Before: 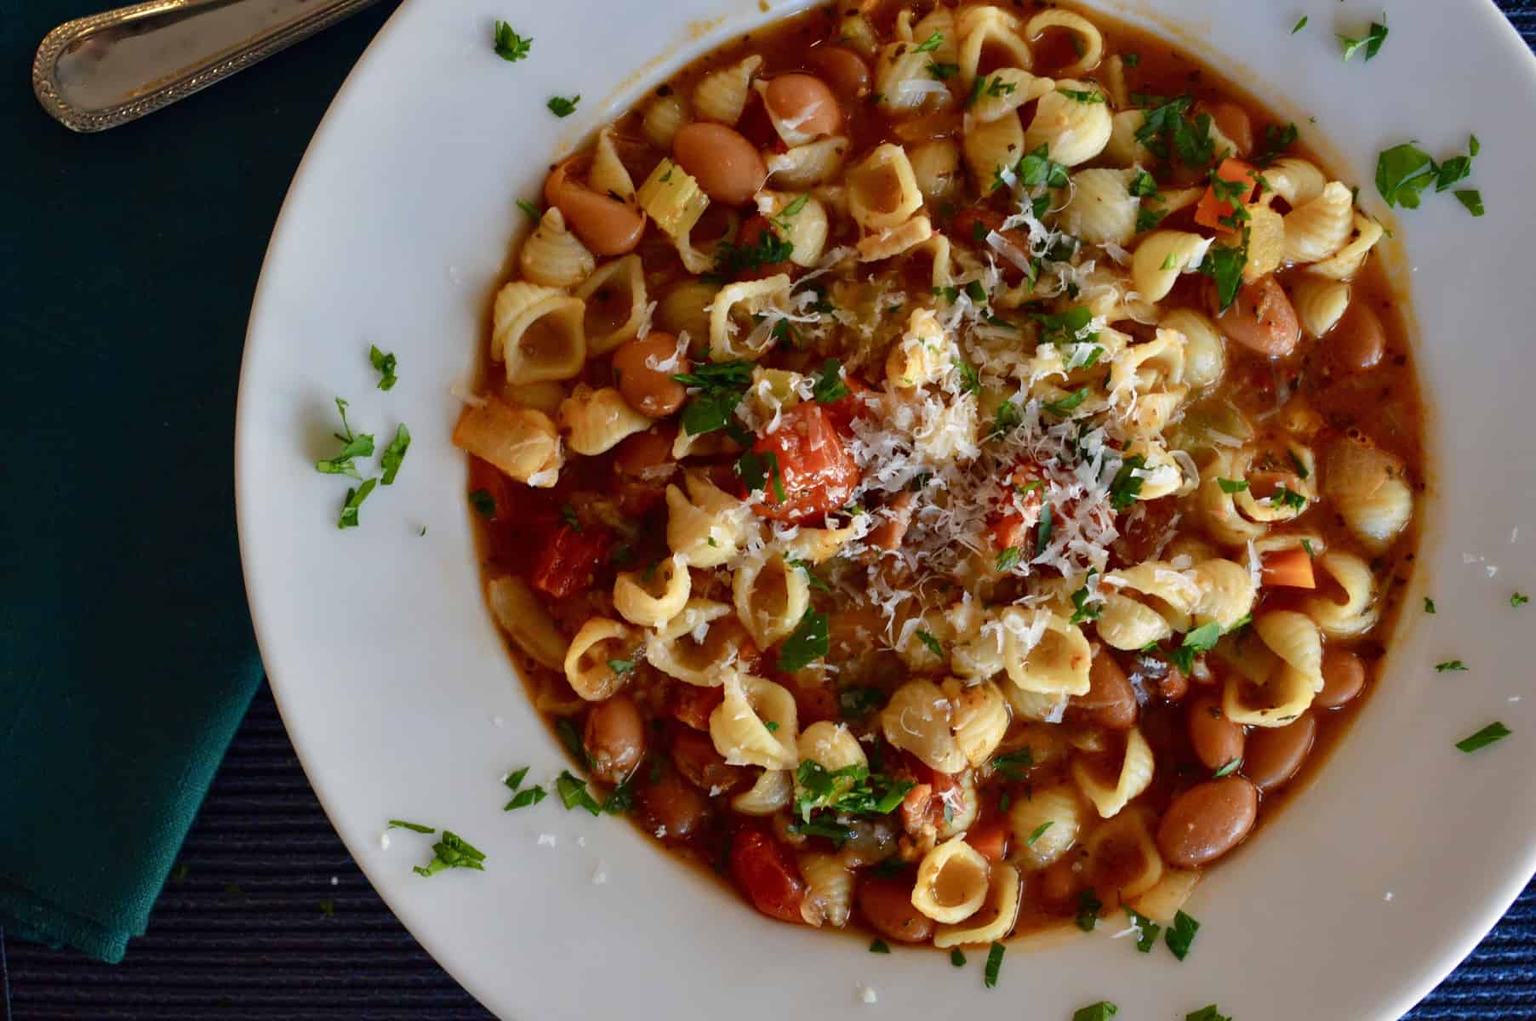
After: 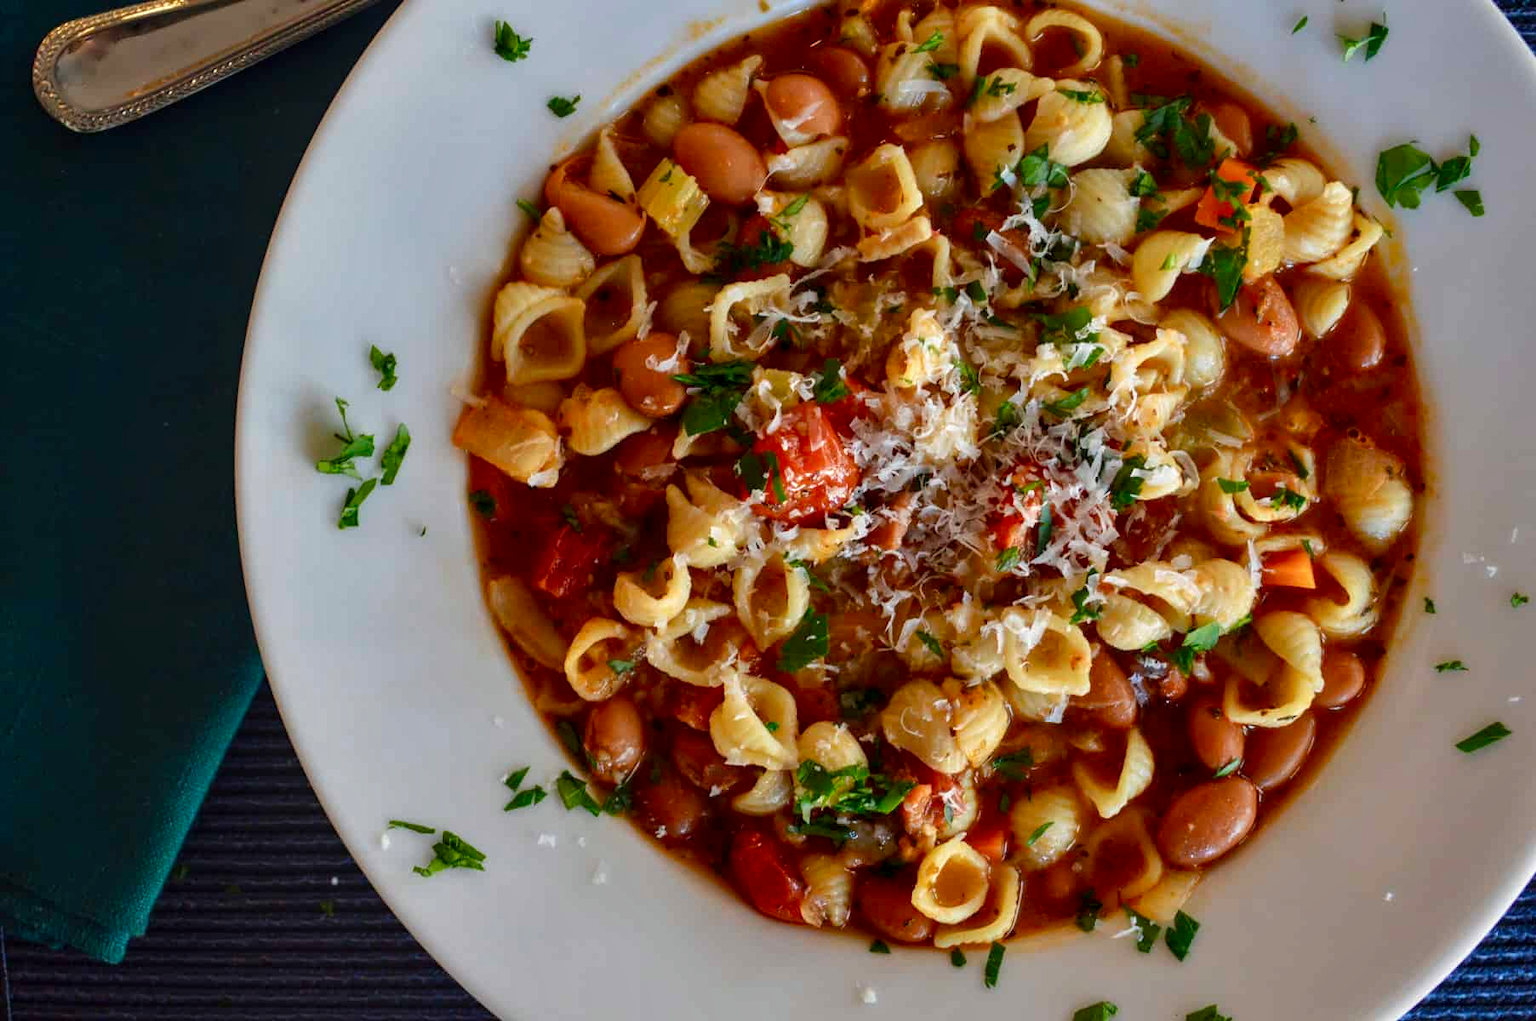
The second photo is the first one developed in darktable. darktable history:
local contrast: on, module defaults
color correction: highlights a* -0.302, highlights b* -0.097
